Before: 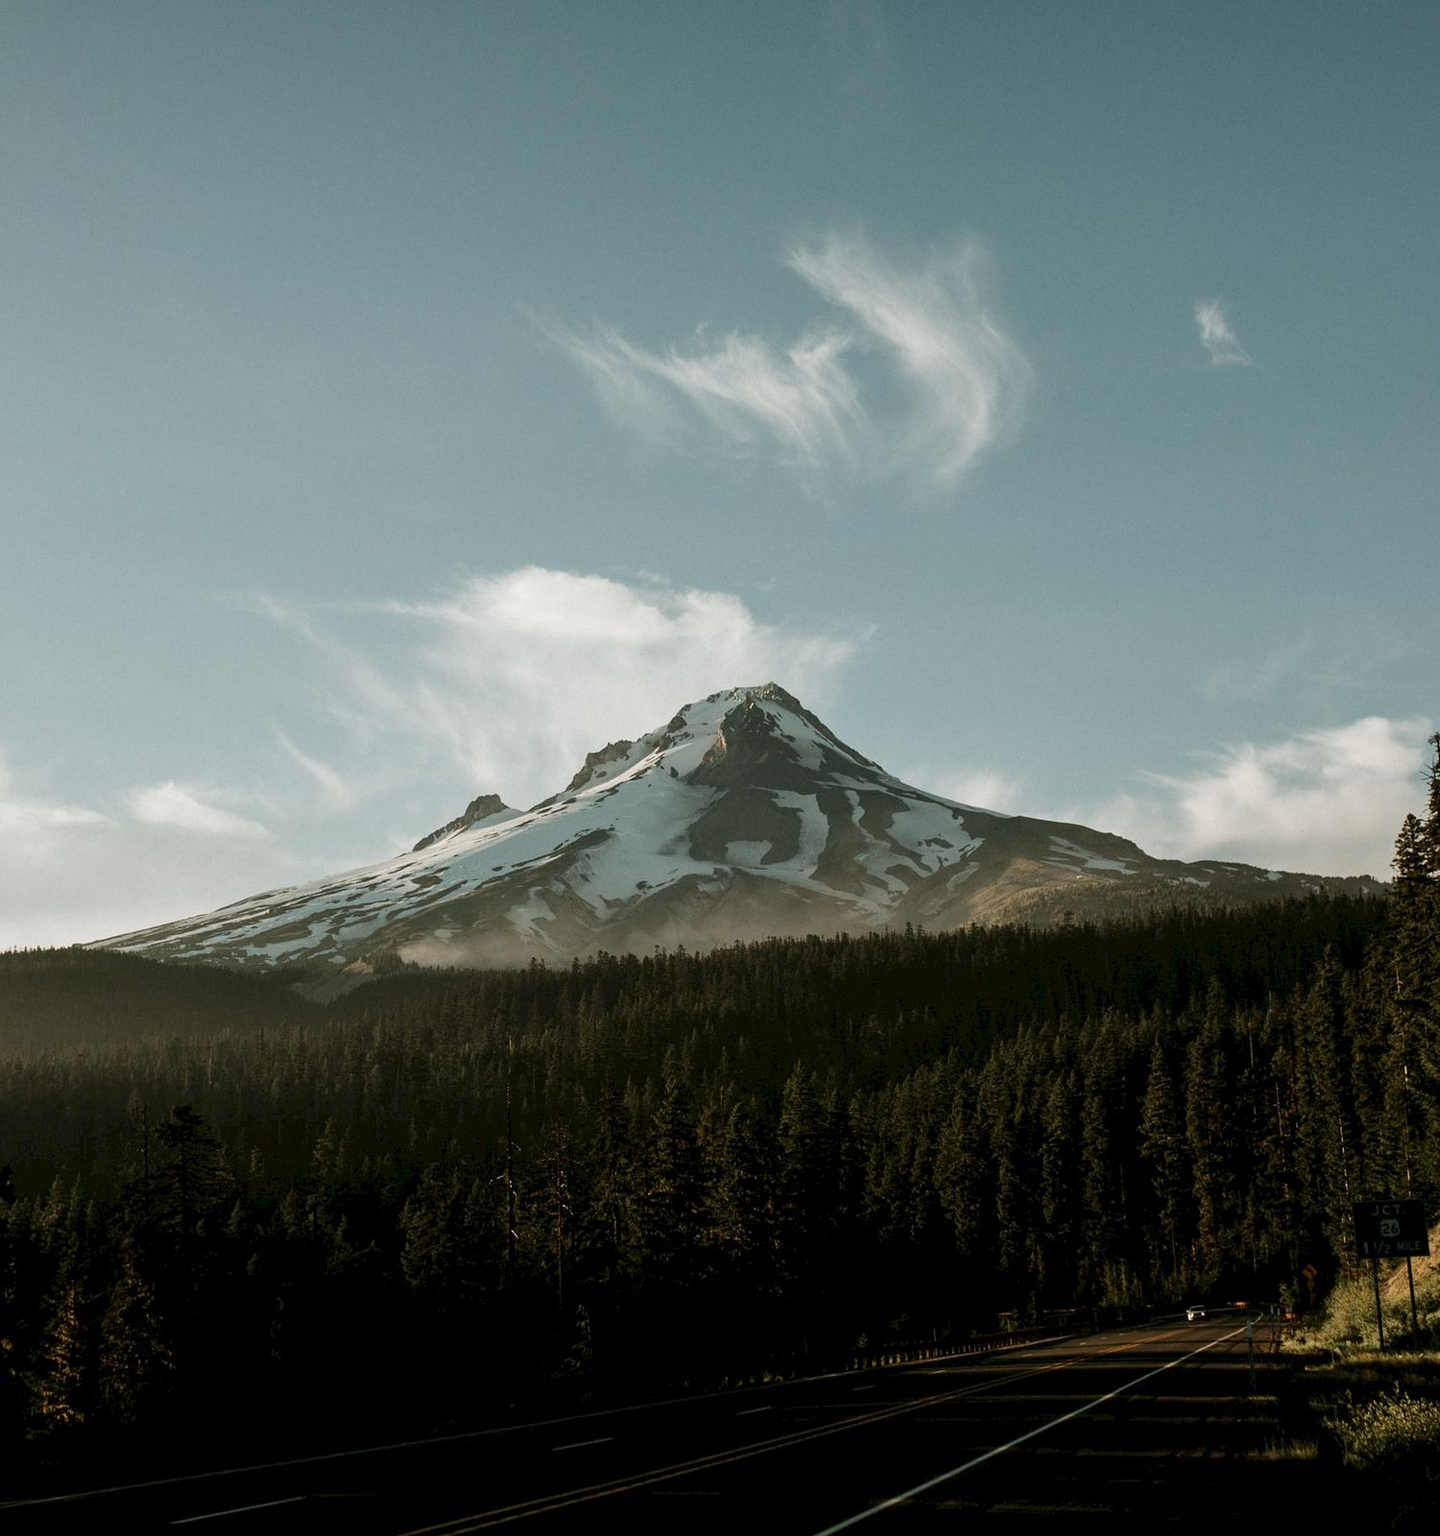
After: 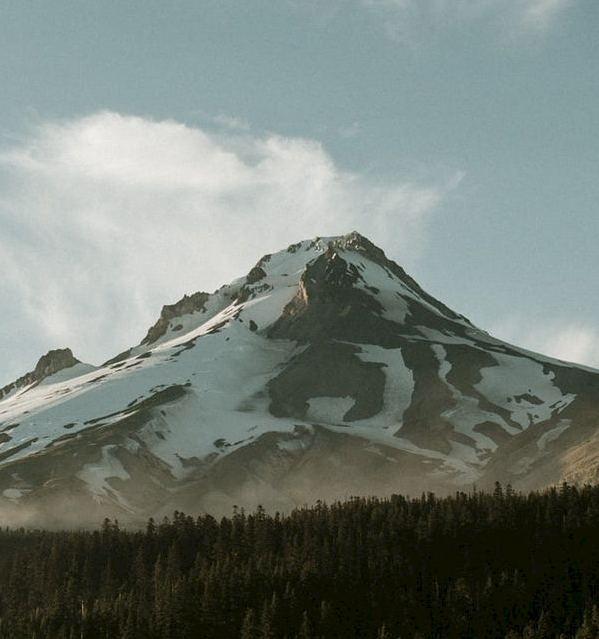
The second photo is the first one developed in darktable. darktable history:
crop: left 30%, top 30%, right 30%, bottom 30%
tone equalizer: on, module defaults
